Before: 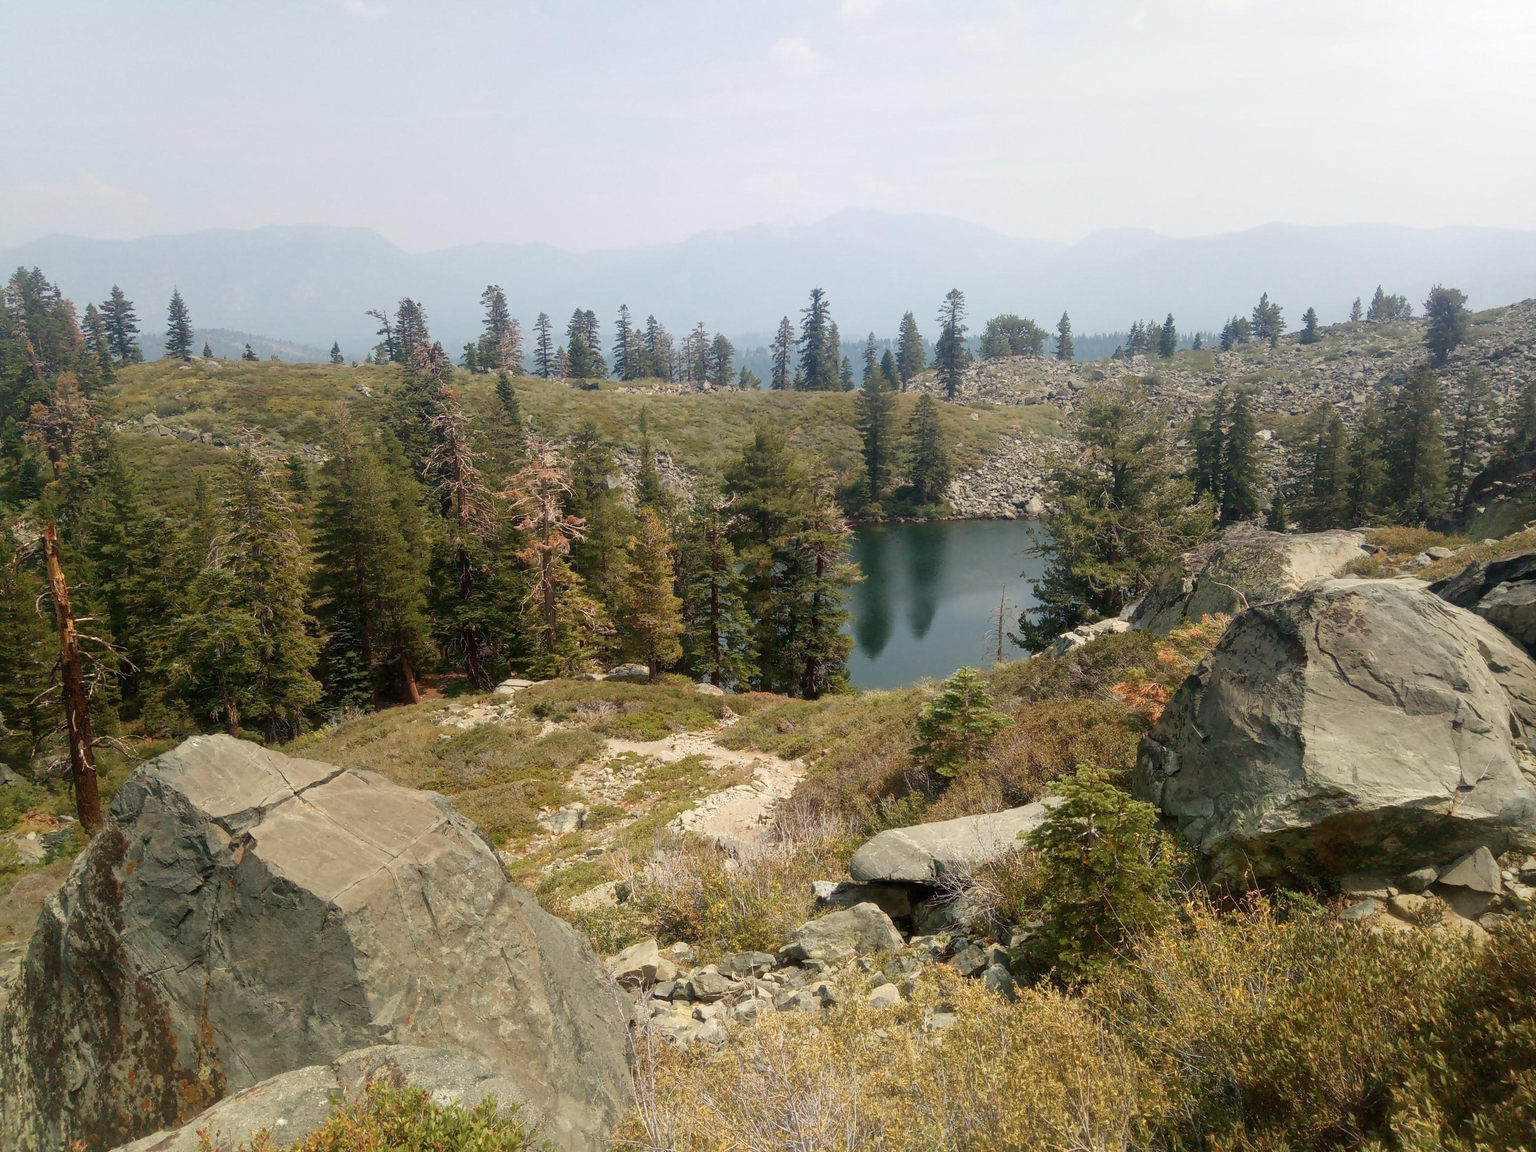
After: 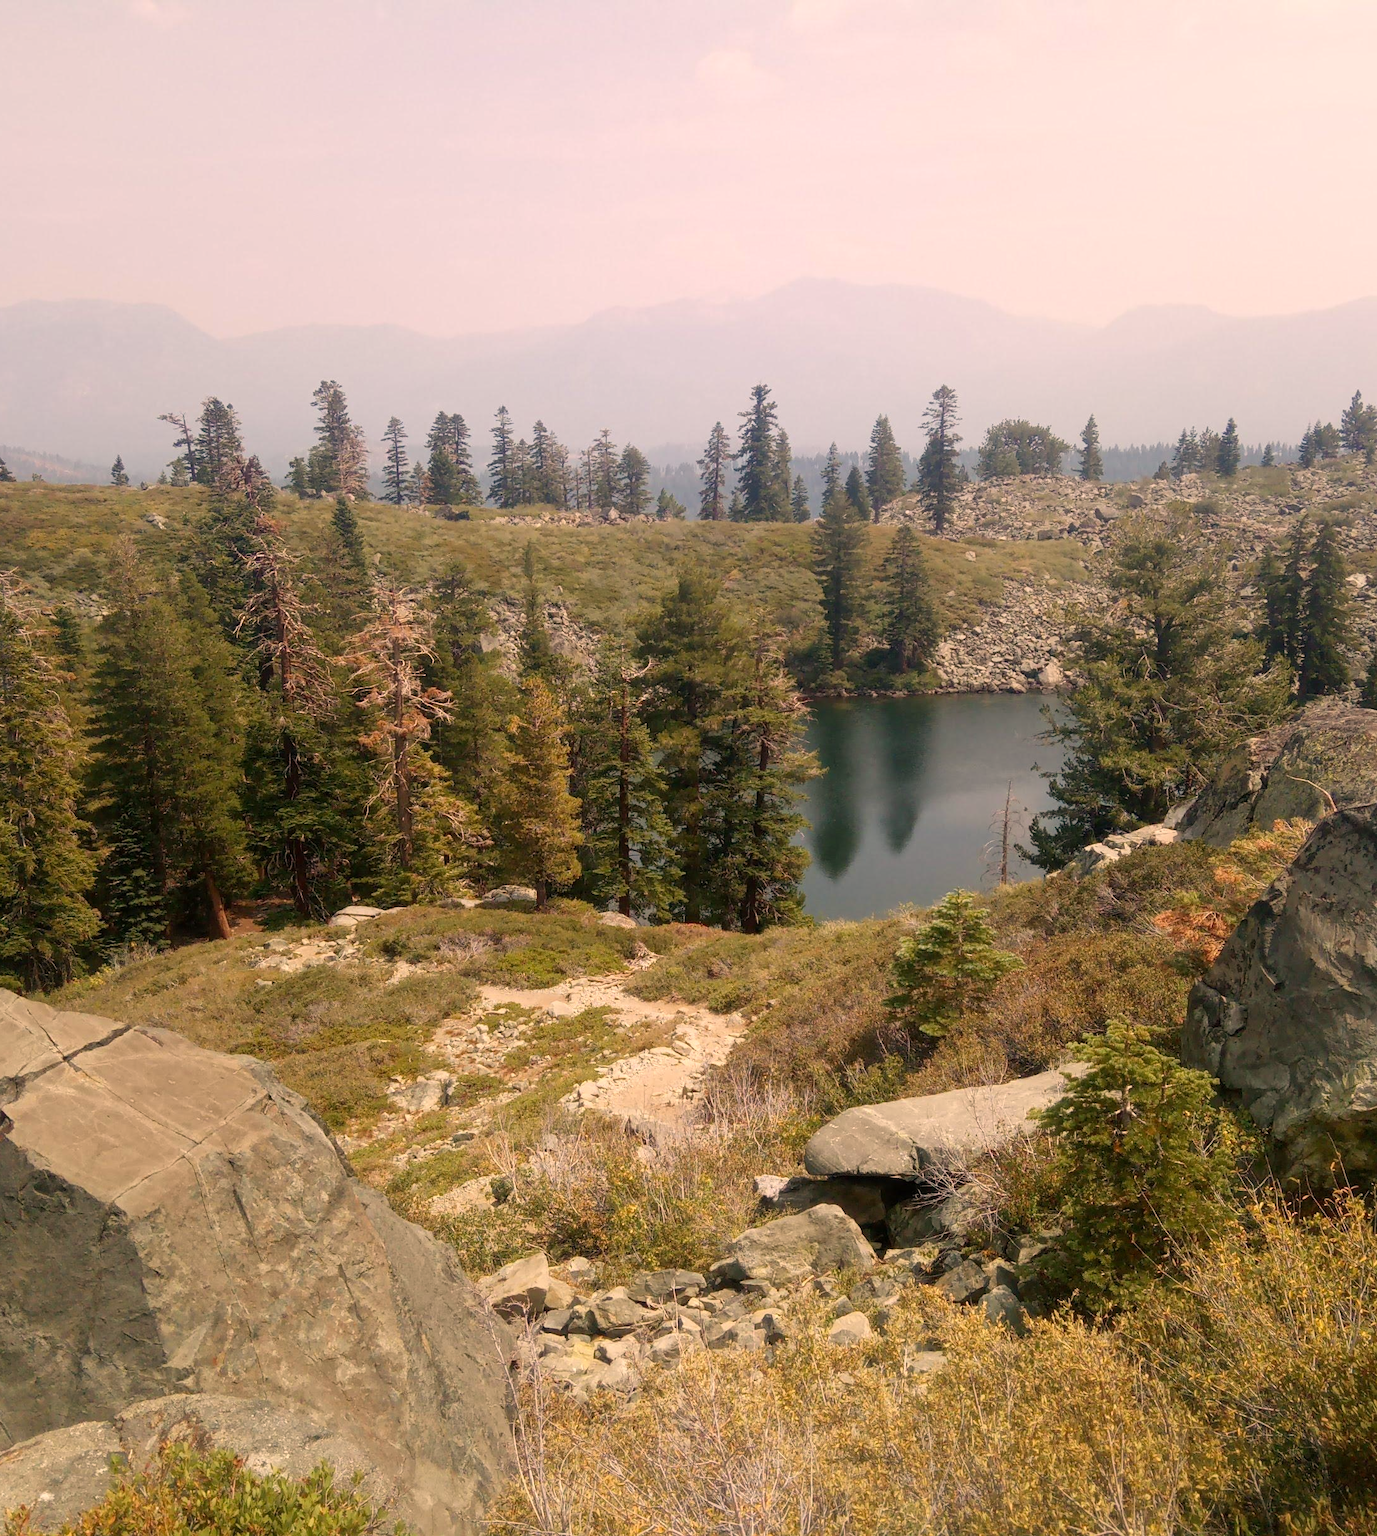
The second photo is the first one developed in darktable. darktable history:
color correction: highlights a* 11.64, highlights b* 11.53
crop and rotate: left 16.094%, right 16.666%
